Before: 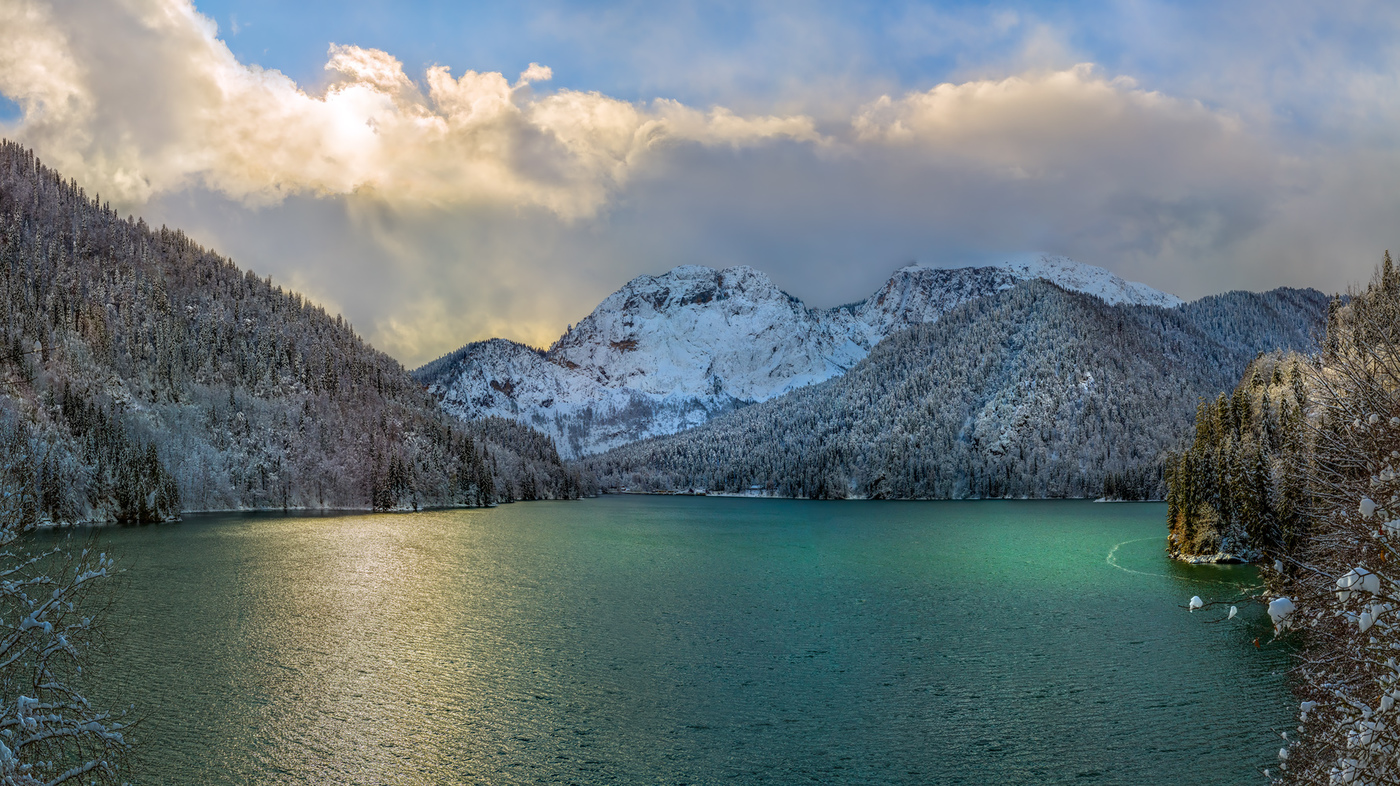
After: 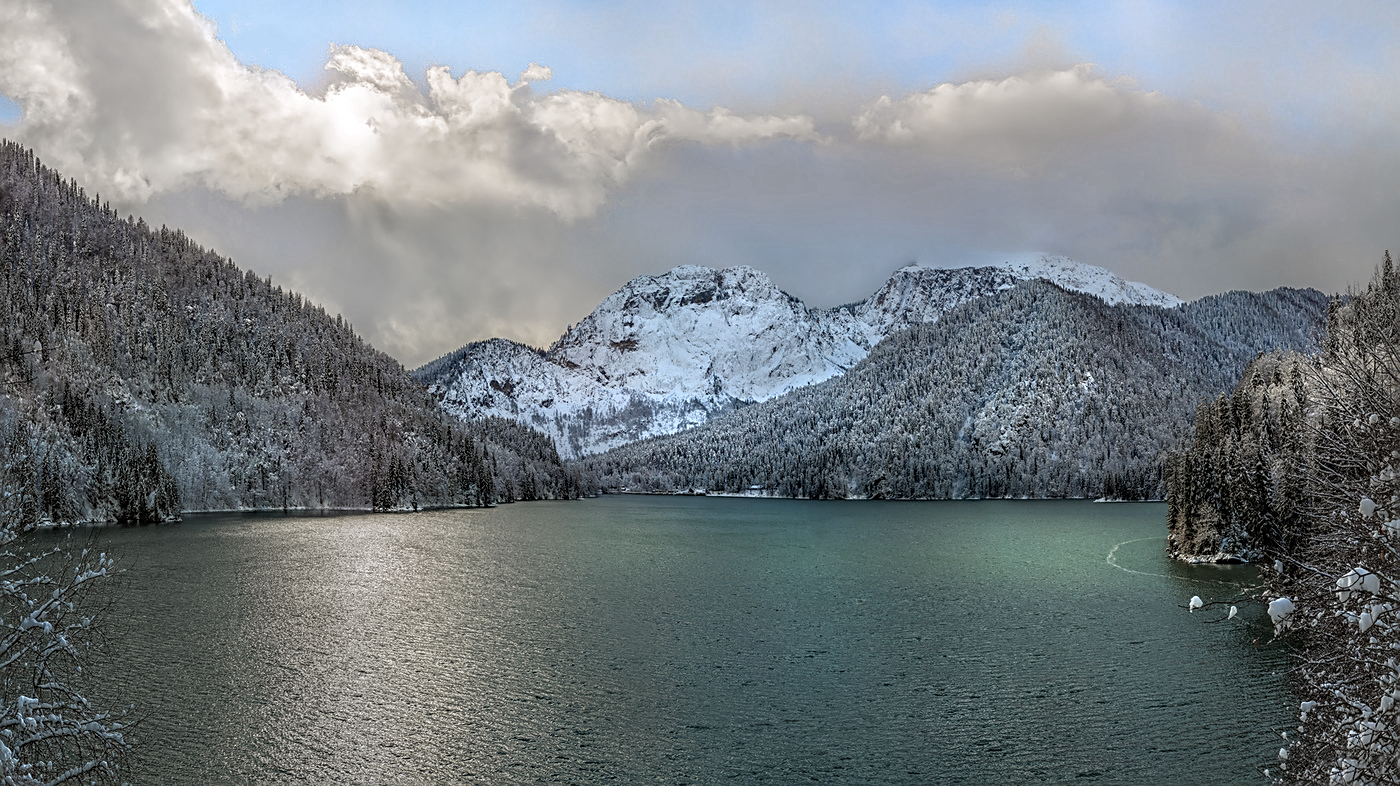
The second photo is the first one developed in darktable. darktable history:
color zones: curves: ch0 [(0, 0.613) (0.01, 0.613) (0.245, 0.448) (0.498, 0.529) (0.642, 0.665) (0.879, 0.777) (0.99, 0.613)]; ch1 [(0, 0.272) (0.219, 0.127) (0.724, 0.346)]
sharpen: on, module defaults
